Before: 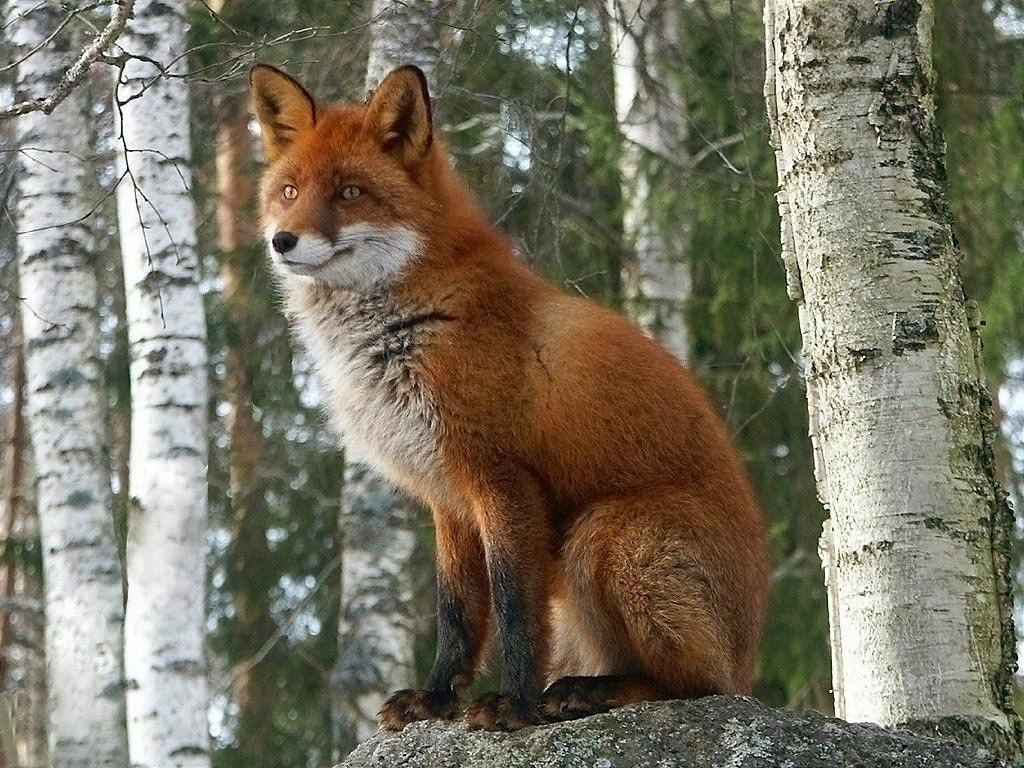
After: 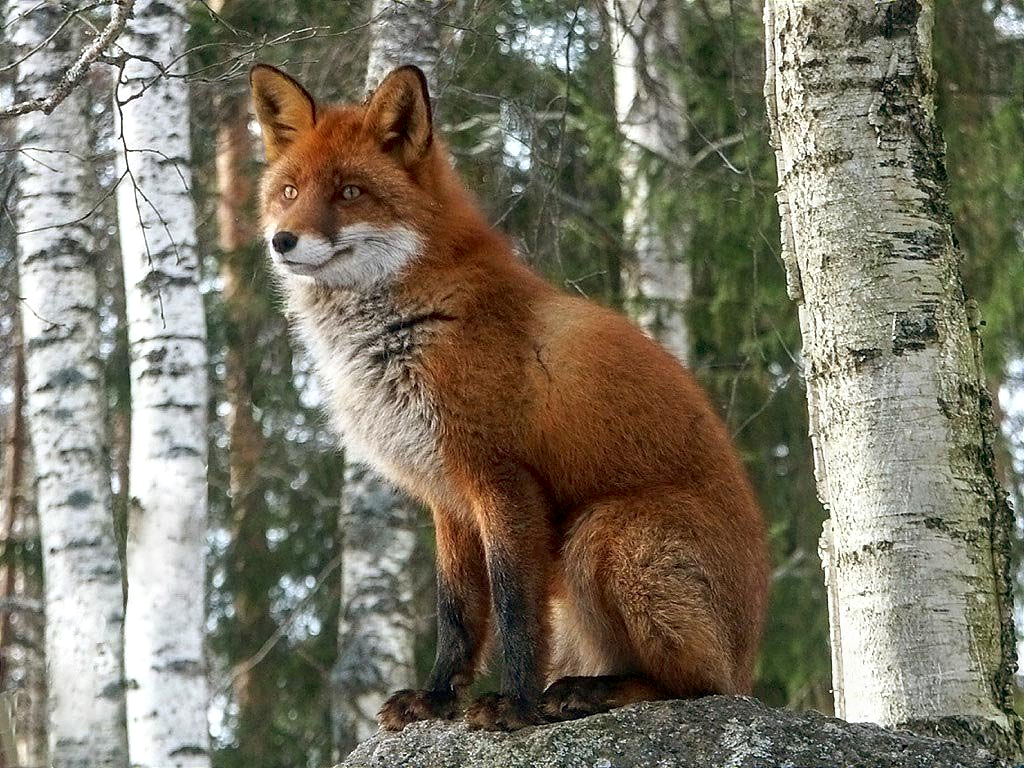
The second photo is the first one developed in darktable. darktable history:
local contrast: on, module defaults
shadows and highlights: shadows -0.952, highlights 39.82
